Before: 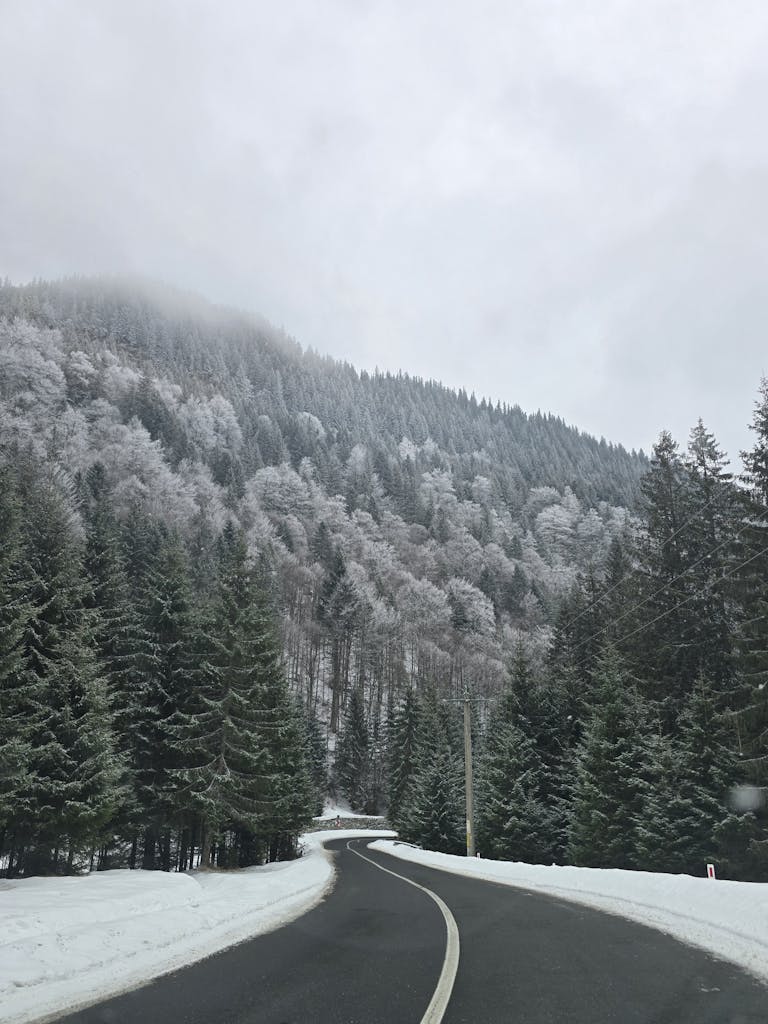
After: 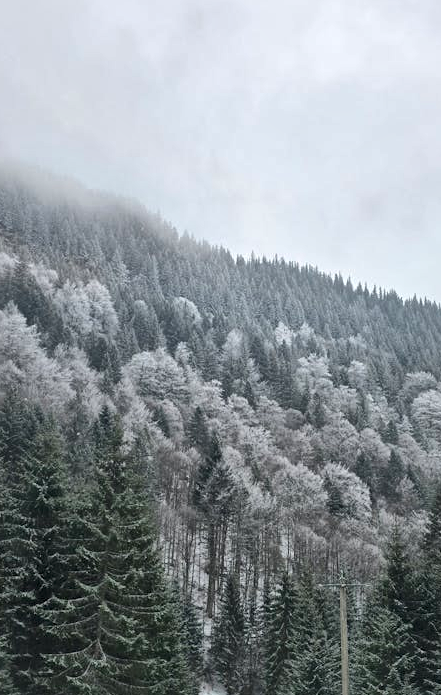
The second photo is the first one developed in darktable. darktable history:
color balance rgb: perceptual saturation grading › global saturation 0.518%
crop: left 16.199%, top 11.319%, right 26.253%, bottom 20.742%
local contrast: mode bilateral grid, contrast 20, coarseness 49, detail 159%, midtone range 0.2
